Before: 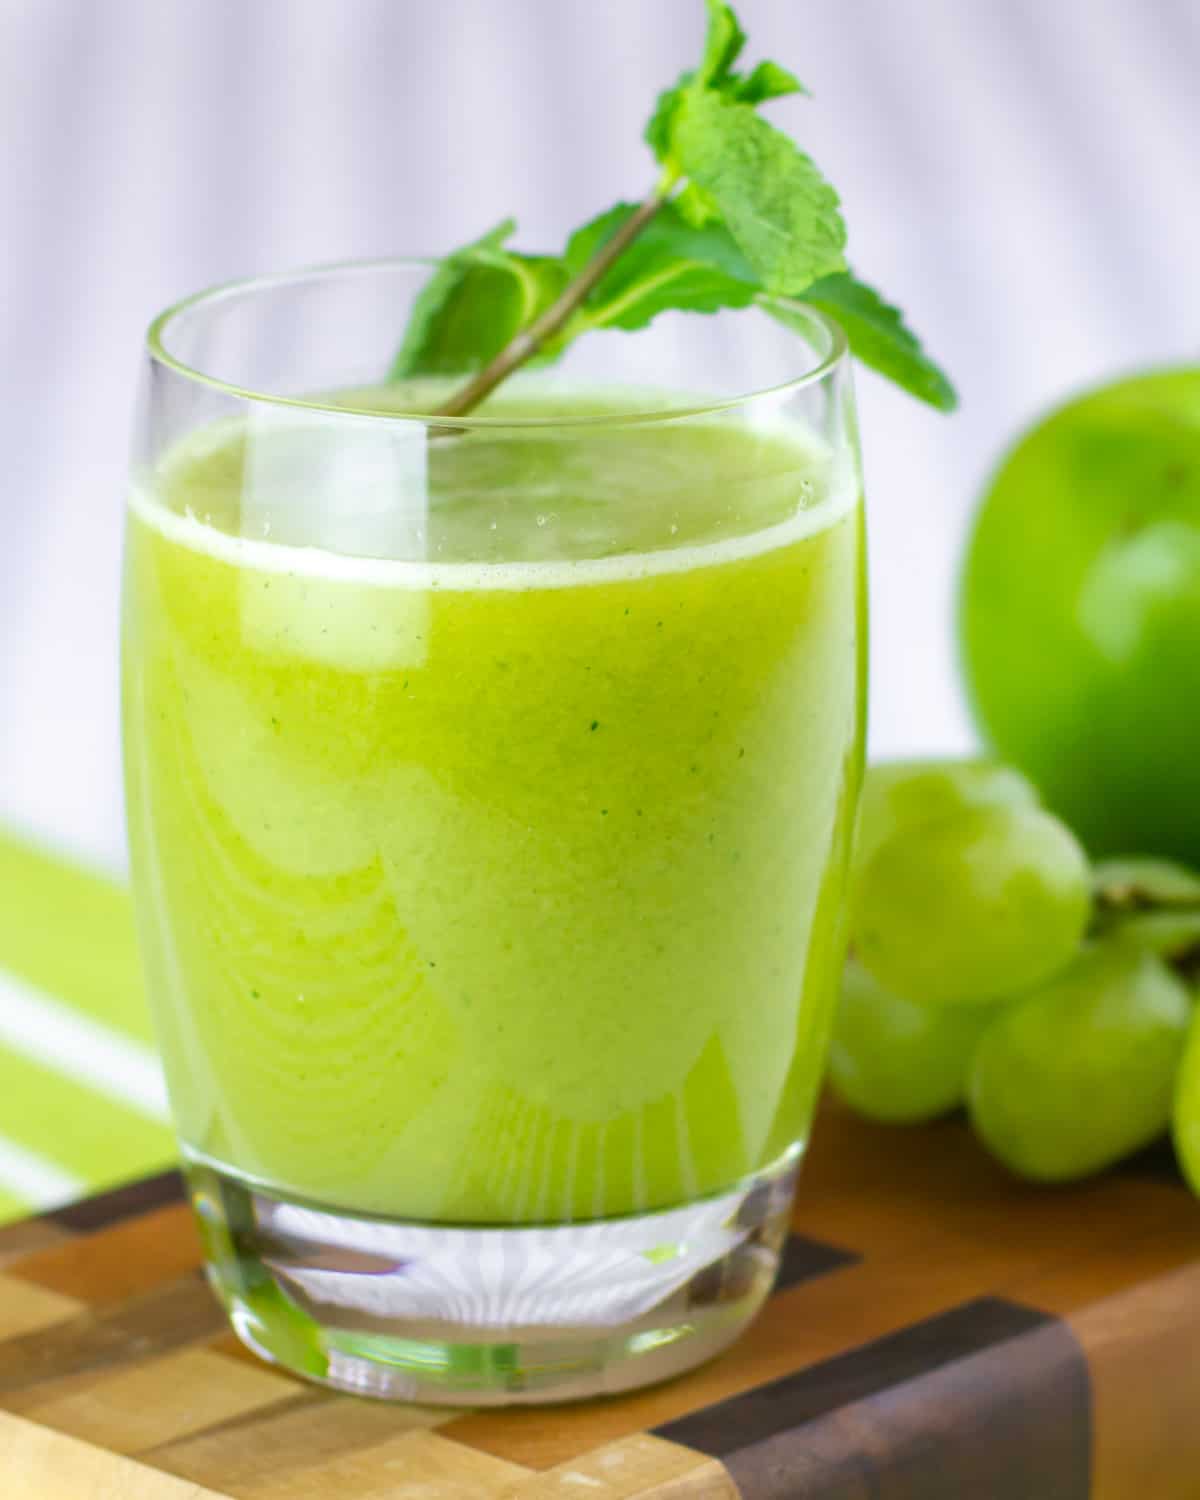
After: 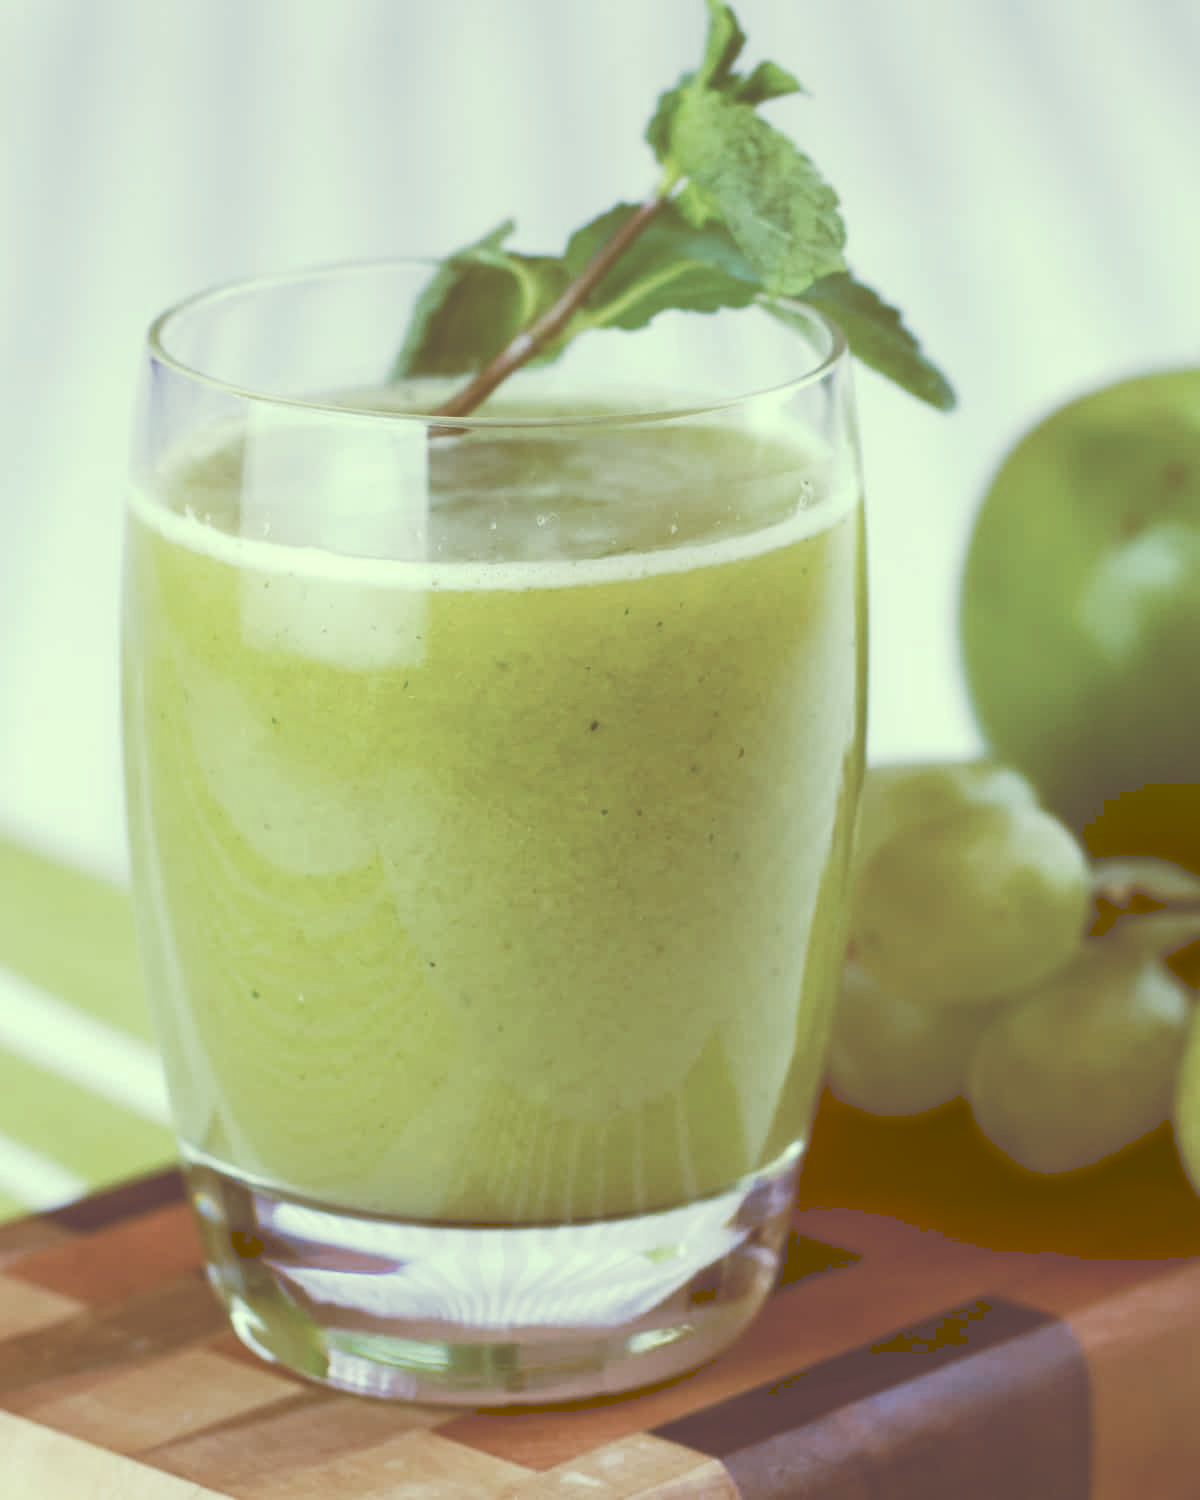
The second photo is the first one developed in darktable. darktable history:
tone curve: curves: ch0 [(0, 0) (0.003, 0.273) (0.011, 0.276) (0.025, 0.276) (0.044, 0.28) (0.069, 0.283) (0.1, 0.288) (0.136, 0.293) (0.177, 0.302) (0.224, 0.321) (0.277, 0.349) (0.335, 0.393) (0.399, 0.448) (0.468, 0.51) (0.543, 0.589) (0.623, 0.677) (0.709, 0.761) (0.801, 0.839) (0.898, 0.909) (1, 1)], preserve colors none
color look up table: target L [94.07, 85.23, 87.01, 78.69, 53.34, 52.73, 51.96, 50.96, 57.53, 43.91, 27.29, 11.04, 201, 76.05, 71.66, 66.58, 58.94, 59.01, 54.36, 51.54, 49, 45.46, 28.6, 19.18, 9.005, 6.833, 87.14, 80.2, 64.35, 65.35, 67.75, 59.6, 47.47, 53.24, 36.3, 37.67, 41.73, 26.1, 25.15, 14.96, 15.75, 7.865, 93.29, 77.14, 79.45, 71.11, 54.9, 34.66, 38.48], target a [-14.77, -13.69, -44.49, -51.21, -28.21, 5.824, -19.7, -6.582, -7.965, -14.06, 0.114, 34.65, 0, 3.228, 15.22, 25.1, 43.96, 23.64, 56.79, 32.22, 9.327, 58.57, 14.71, 47.34, 43.47, 38.83, 0.331, 14.56, 4.238, 32.01, -6.721, 40.57, 32.54, 27.87, 19.1, 9.833, 25.35, 28.41, 15.05, 29.19, 40.68, 41.17, -23.81, -10.08, -22.56, -25.99, -7.784, 4.73, -1.855], target b [26.89, 45.79, 16.04, 36.75, 32.47, 35.45, 20.31, 13.86, -5.742, -3.157, 46.15, 18.33, -0.001, 4.86, 18.81, 29.81, 12.07, -2.688, 1.468, 25.1, 0.491, 41.39, 42.46, 32.4, 14.9, 11.19, 5.571, -6.508, -16.28, -11.57, -24.68, -22.46, -10.96, -32.7, -12.27, -37.44, -54.32, 1.892, -48.63, 24.96, -14.45, 12.77, 15.04, -2.123, -5.31, -8.584, -14.72, -4.394, -24.8], num patches 49
